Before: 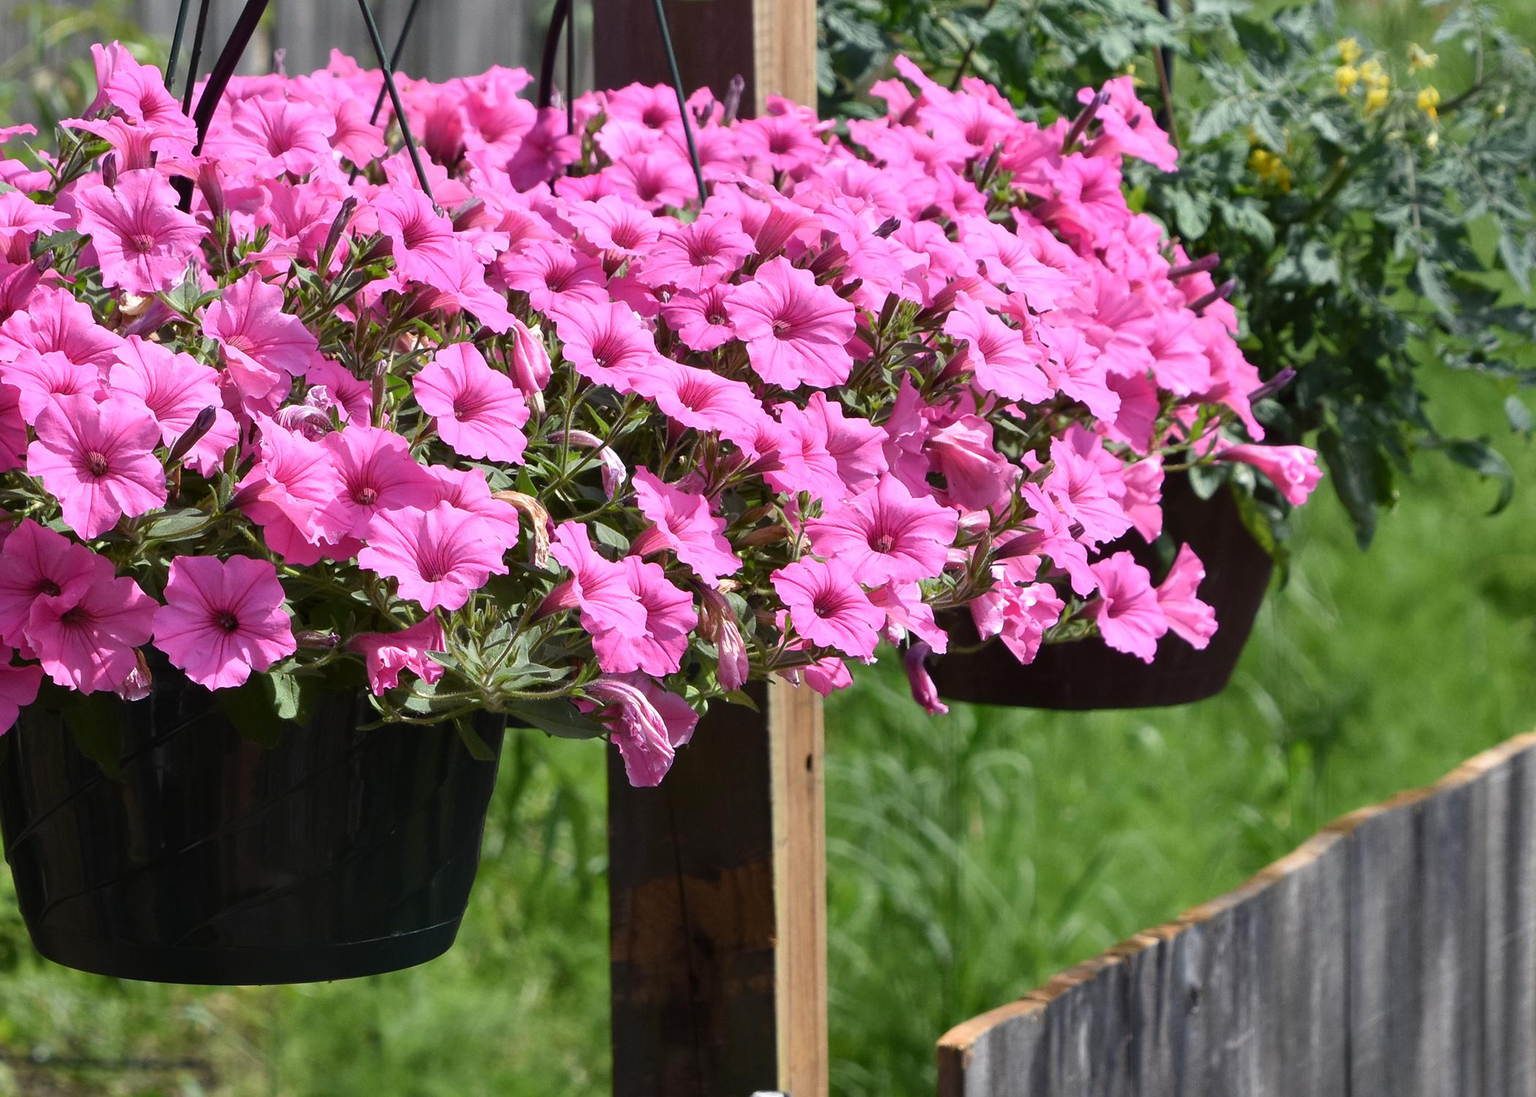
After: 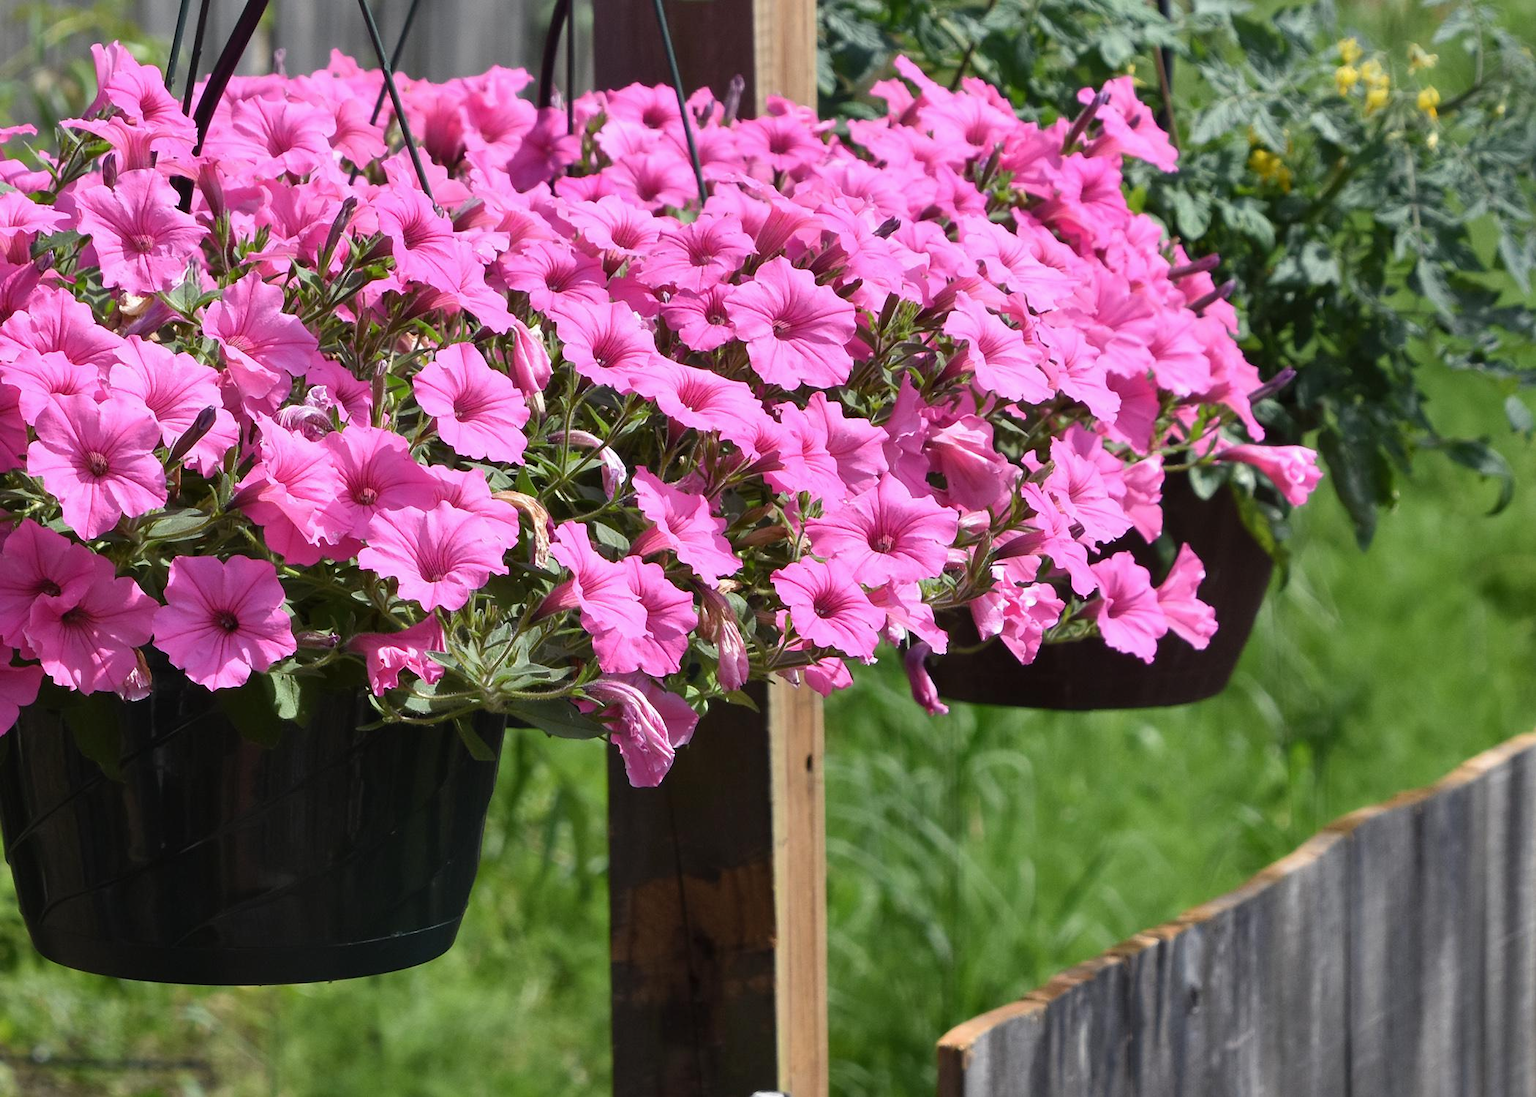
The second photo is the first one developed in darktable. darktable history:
shadows and highlights: shadows 25.78, highlights -26.29
